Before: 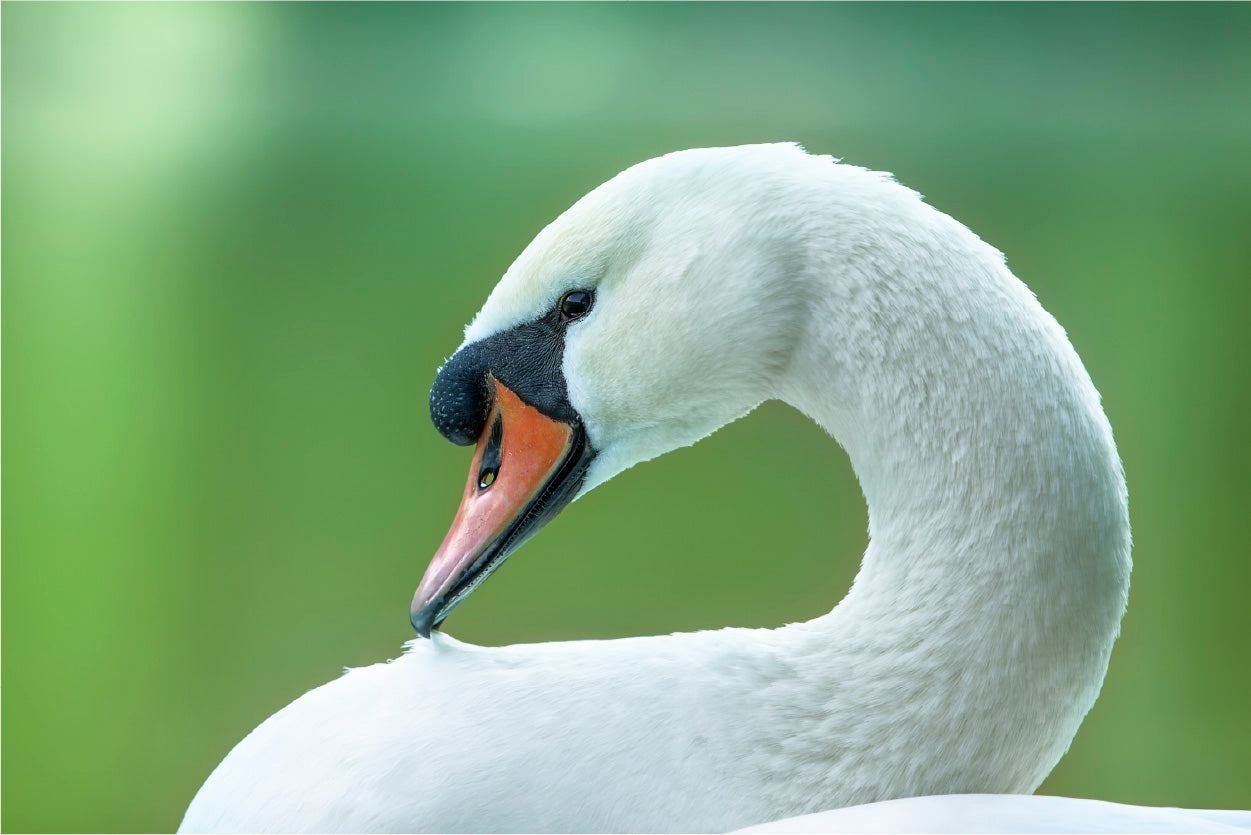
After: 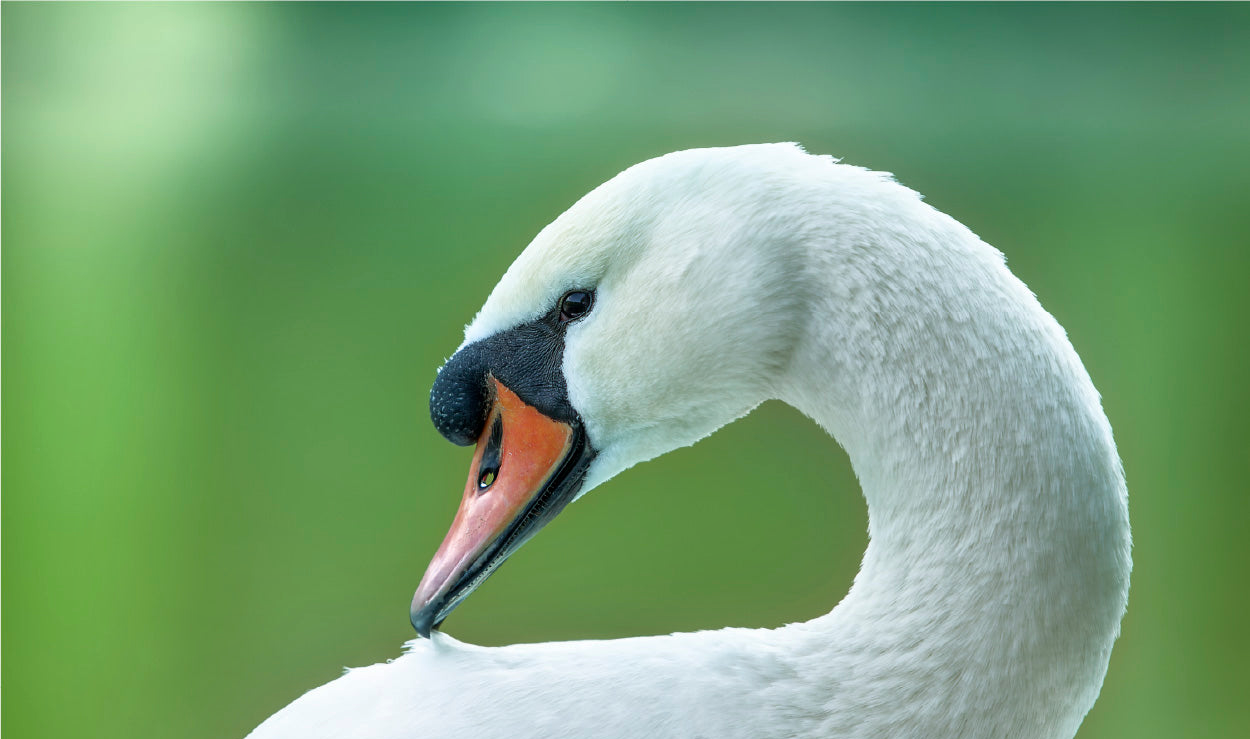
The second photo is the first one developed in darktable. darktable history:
shadows and highlights: shadows 20.91, highlights -35.45, soften with gaussian
crop and rotate: top 0%, bottom 11.49%
